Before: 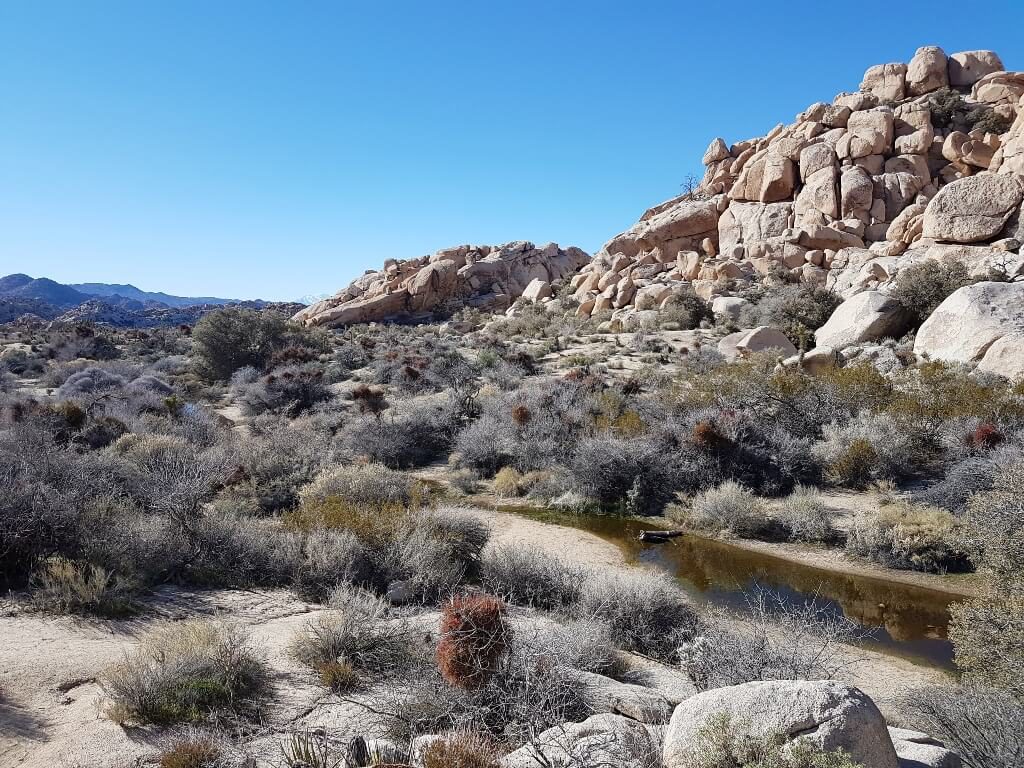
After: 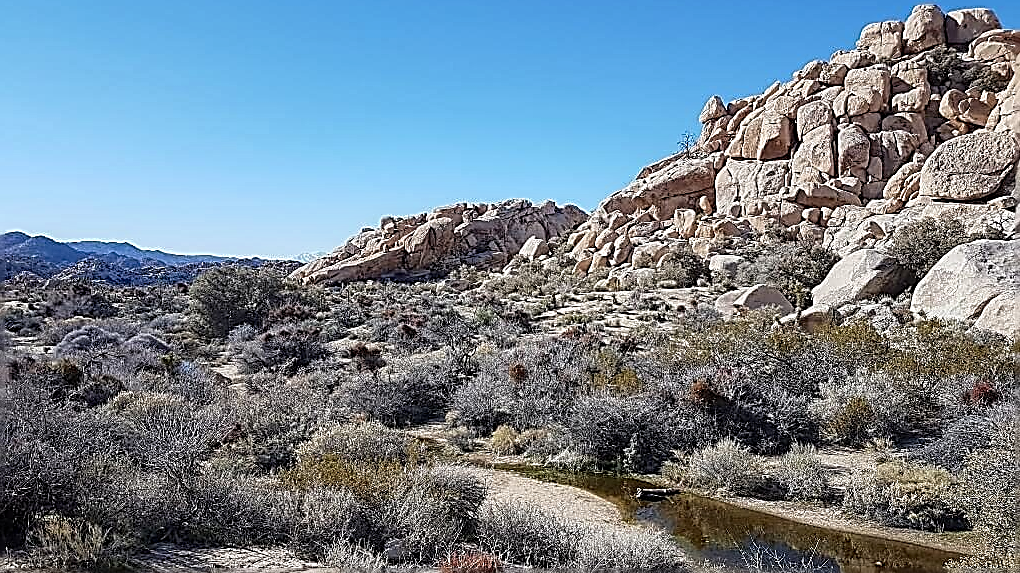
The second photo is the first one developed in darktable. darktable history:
sharpen: amount 1.868
crop: left 0.307%, top 5.555%, bottom 19.751%
local contrast: on, module defaults
